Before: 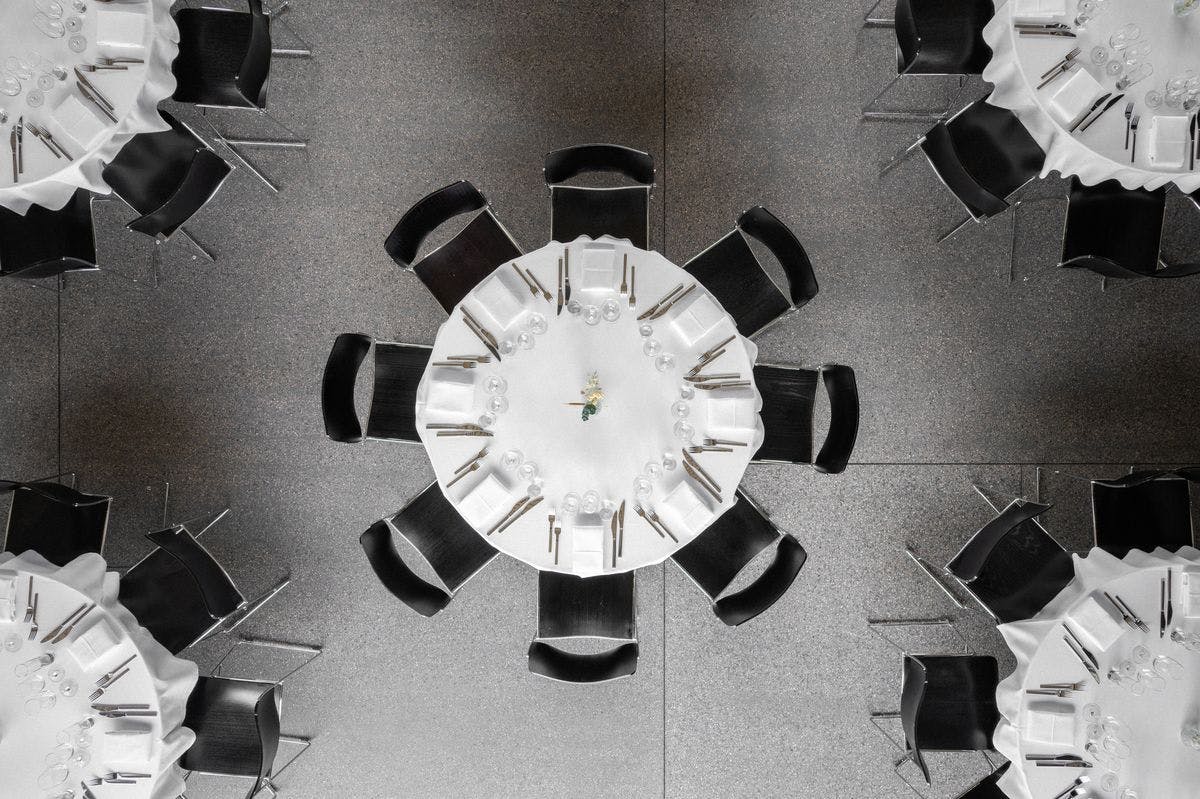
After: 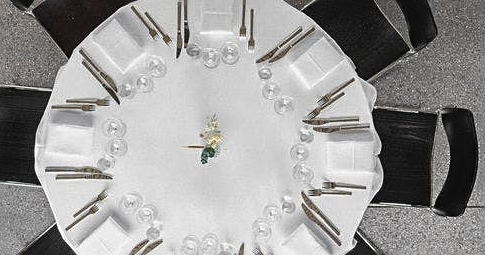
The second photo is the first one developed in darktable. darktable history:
sharpen: on, module defaults
crop: left 31.751%, top 32.172%, right 27.8%, bottom 35.83%
contrast brightness saturation: contrast -0.08, brightness -0.04, saturation -0.11
shadows and highlights: radius 337.17, shadows 29.01, soften with gaussian
